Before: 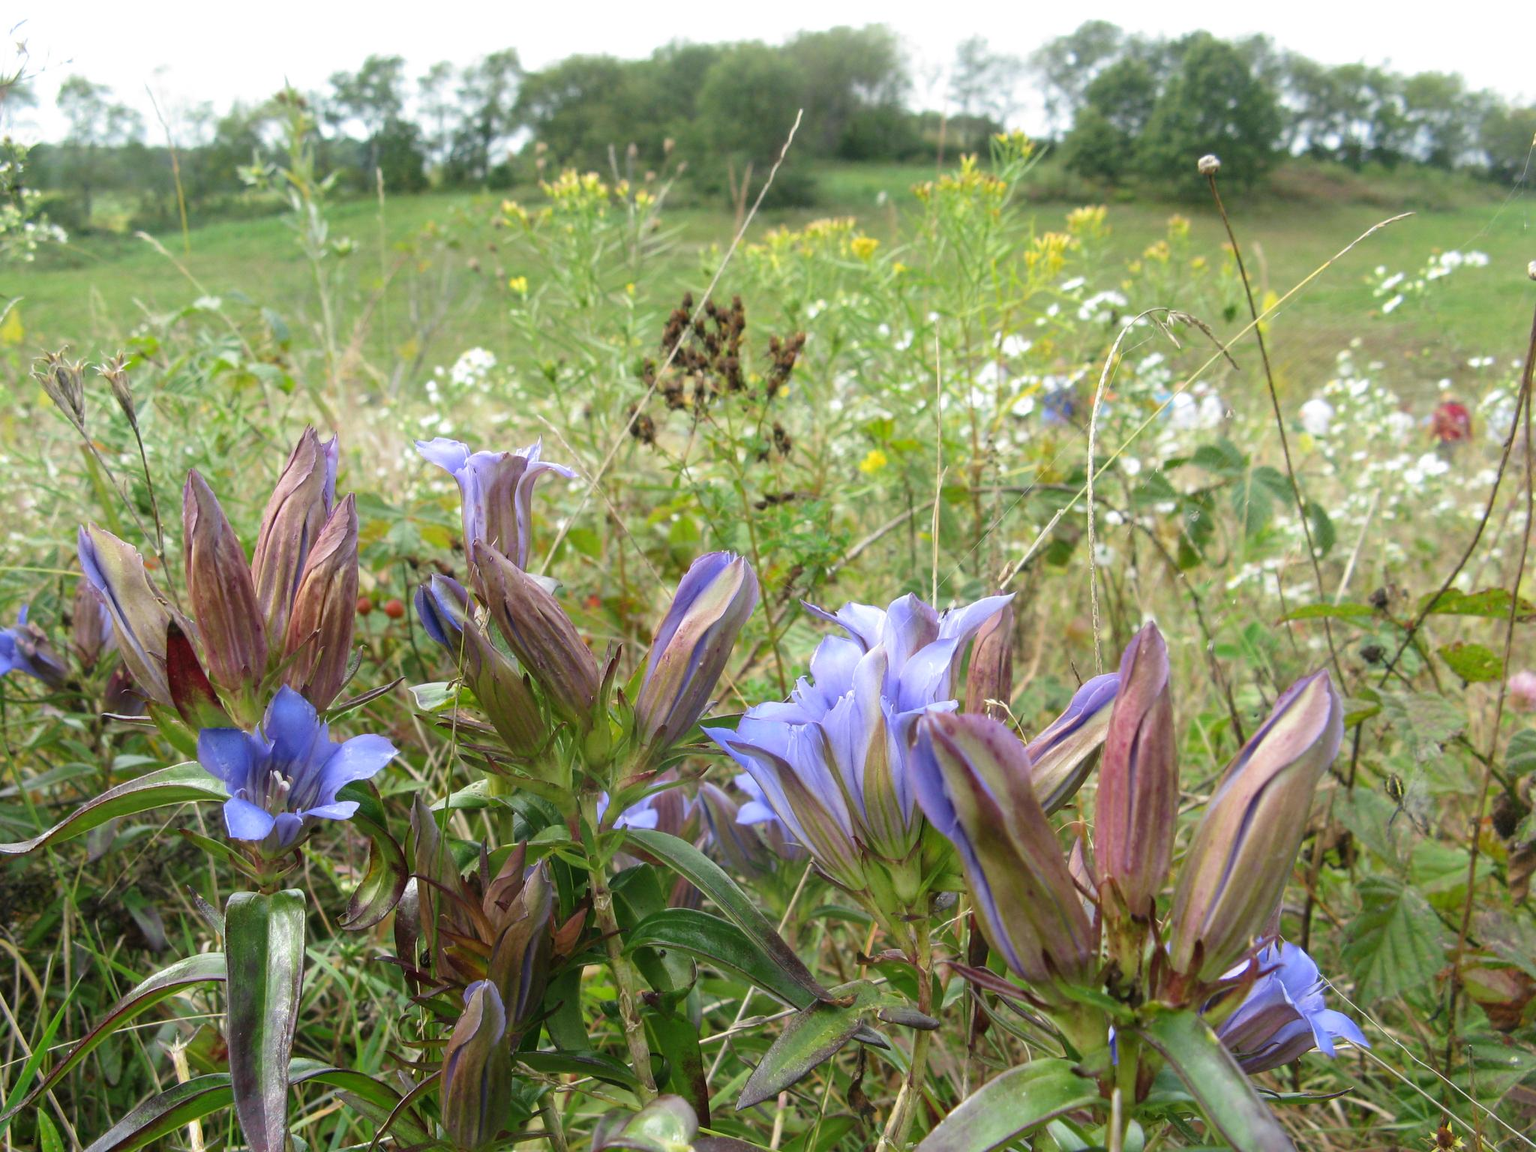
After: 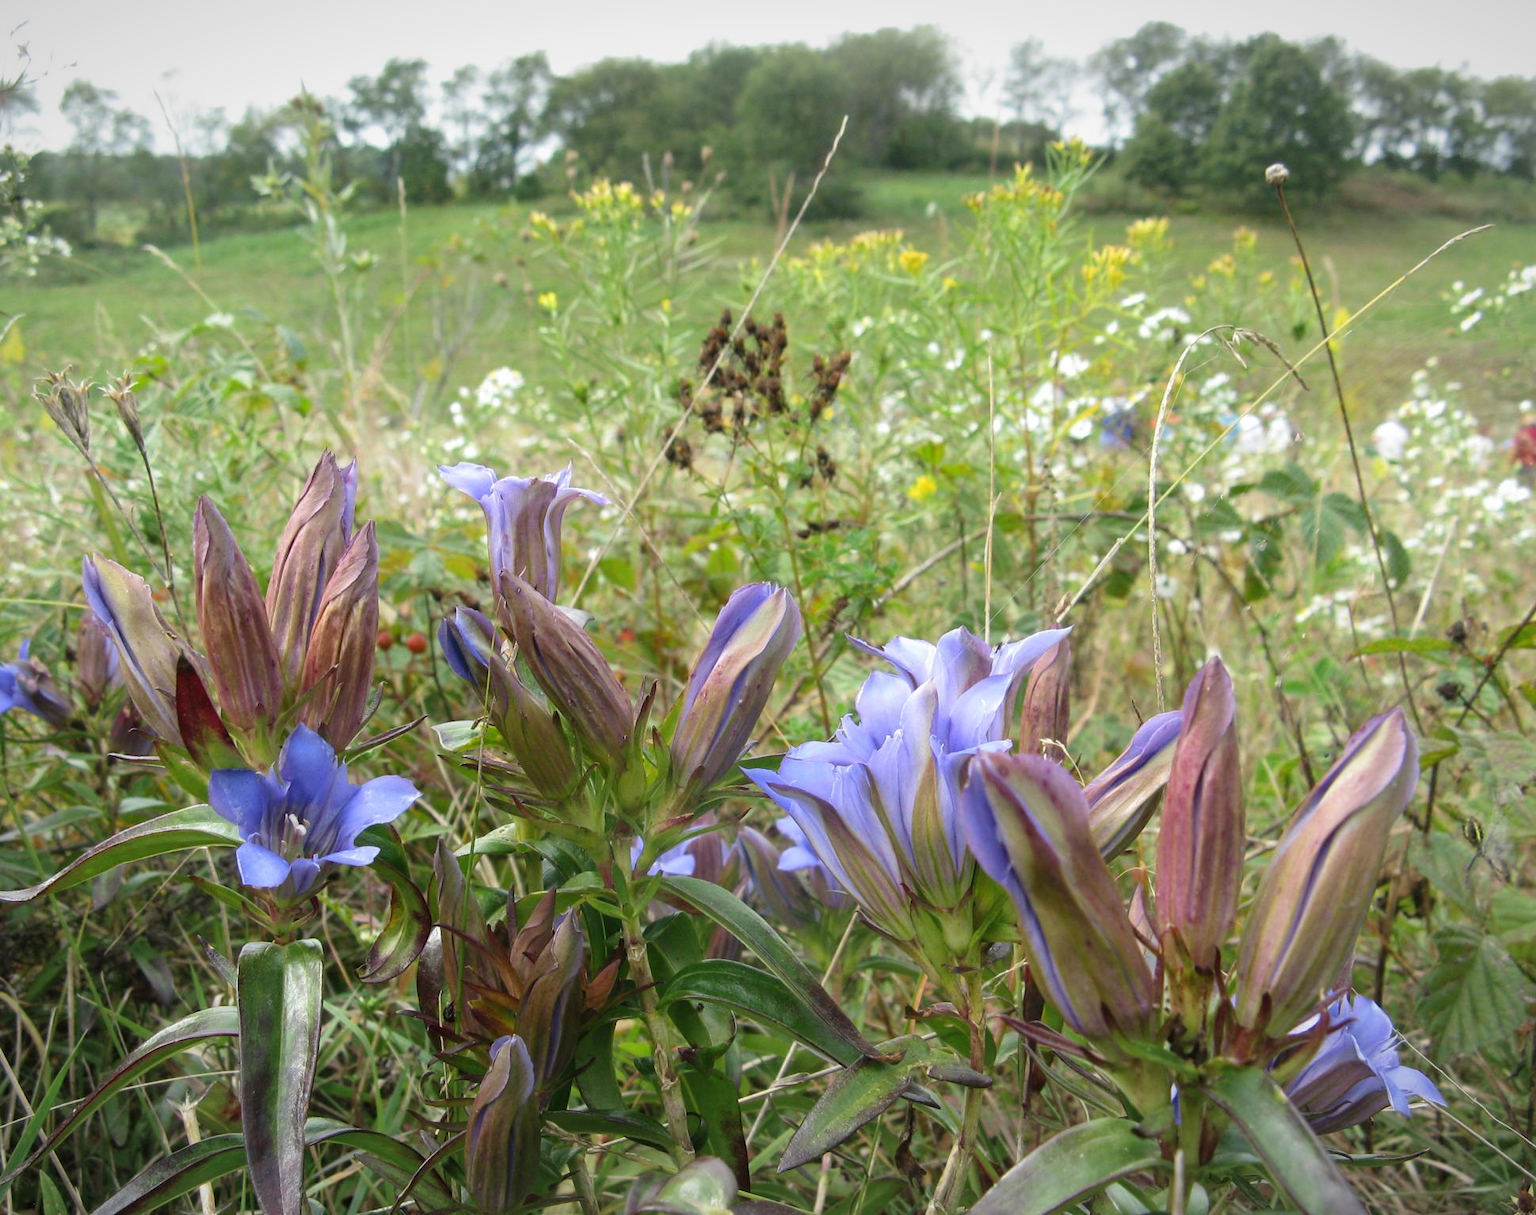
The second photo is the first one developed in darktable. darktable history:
vignetting: fall-off start 98.49%, fall-off radius 101%, width/height ratio 1.426, unbound false
crop and rotate: left 0%, right 5.301%
